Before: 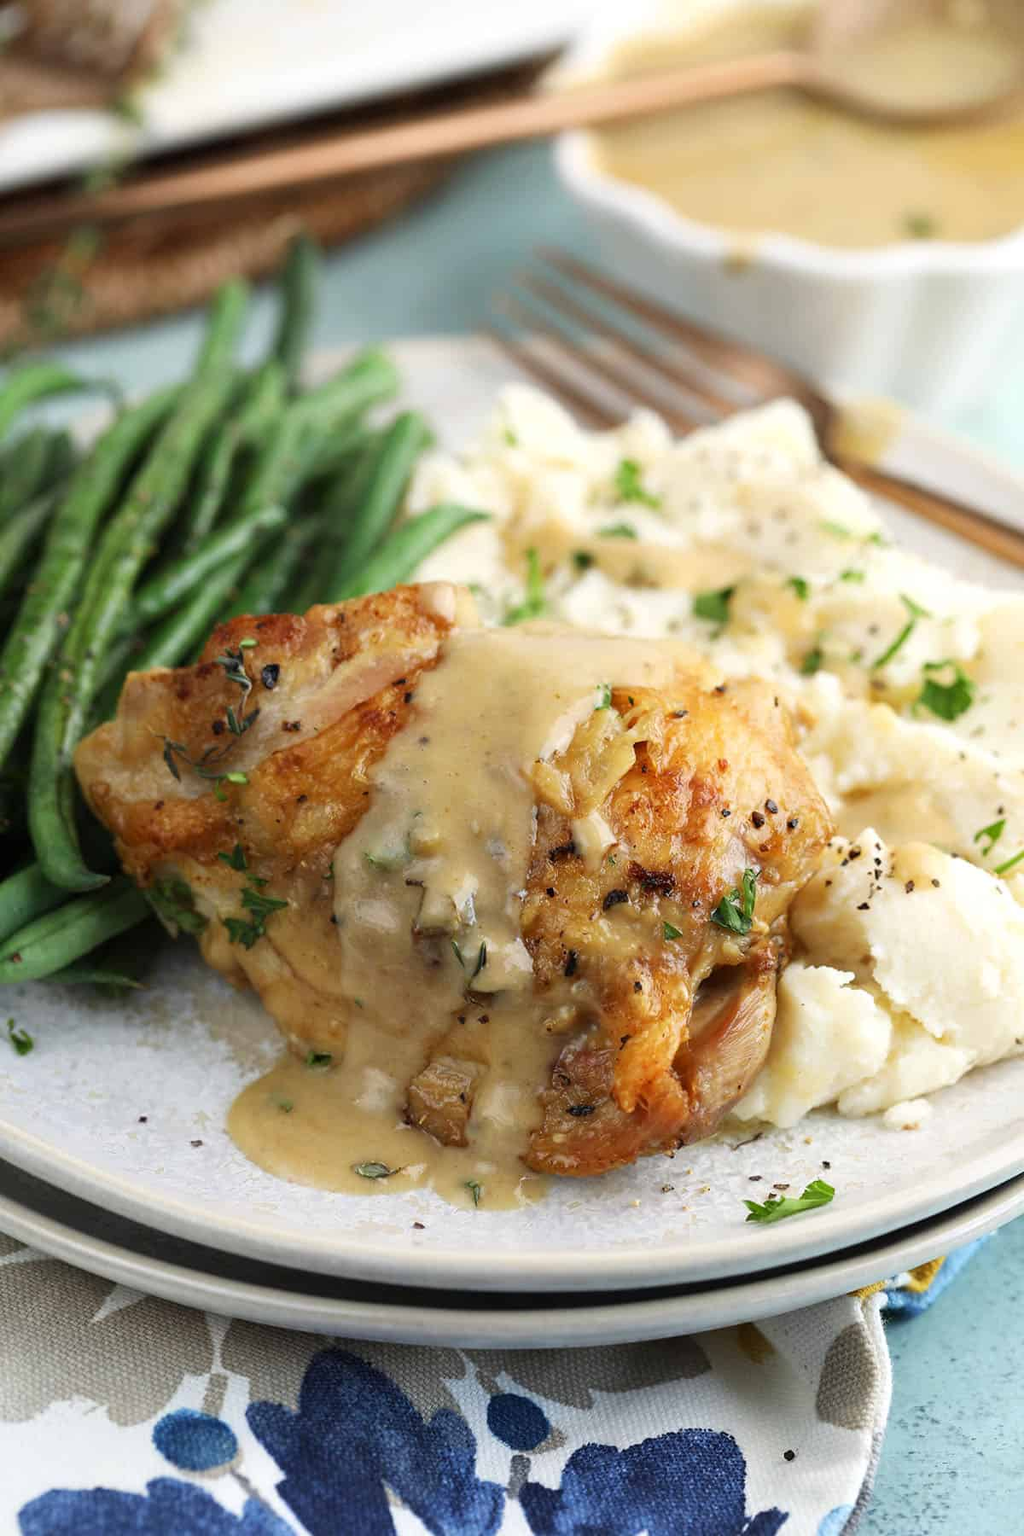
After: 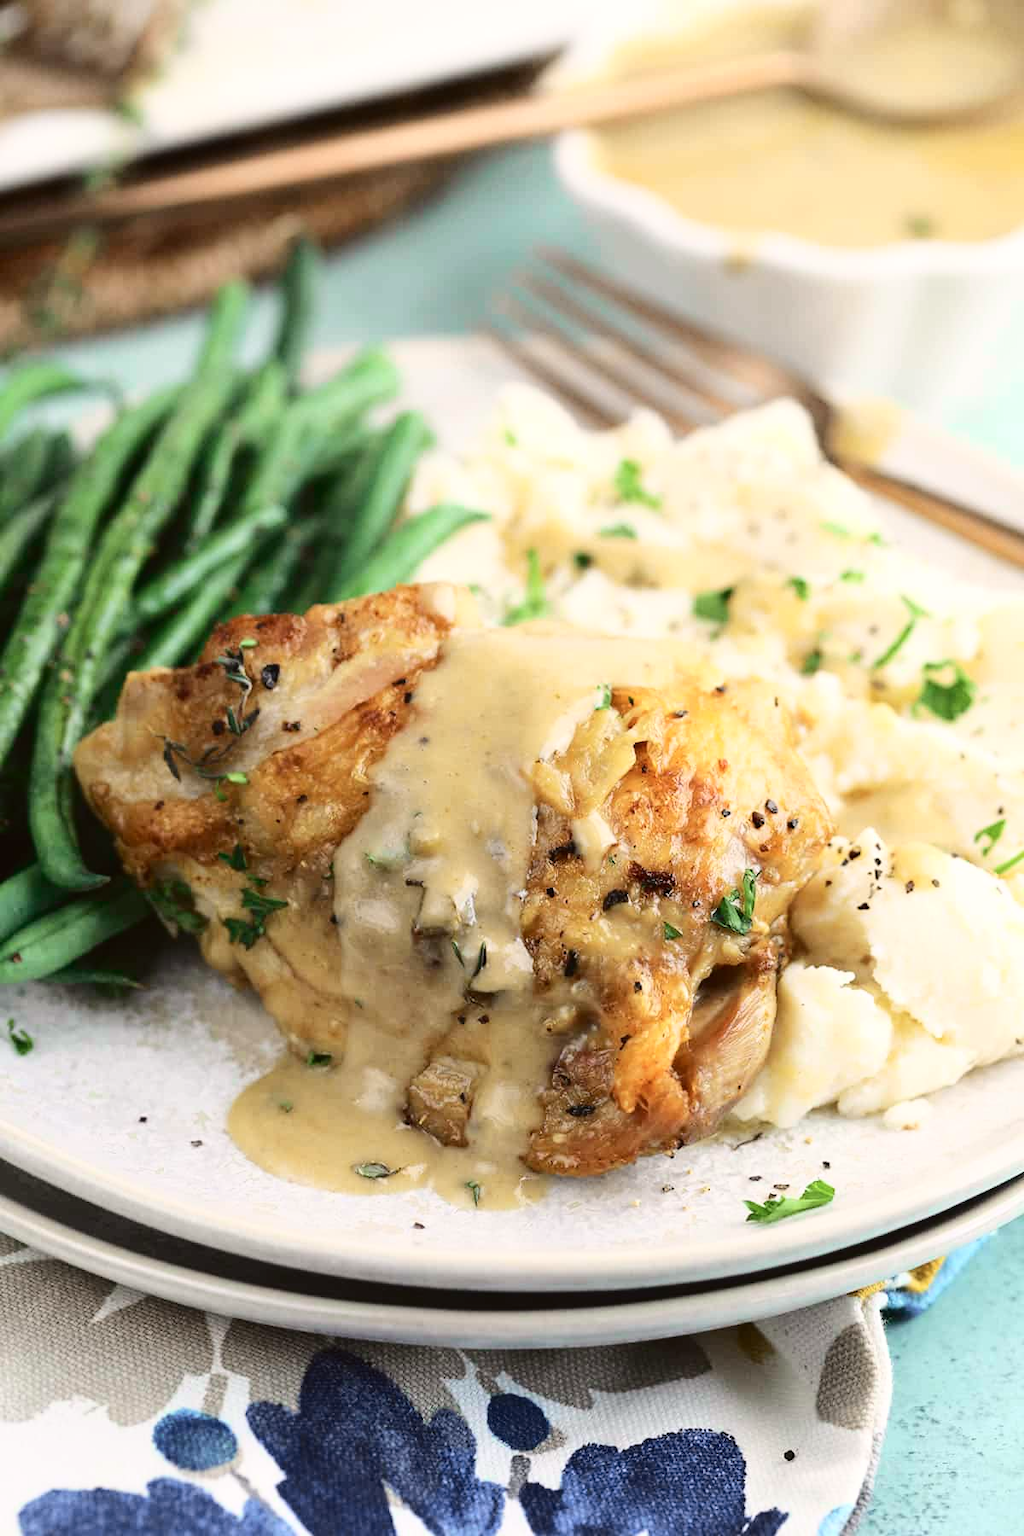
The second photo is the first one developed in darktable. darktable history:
tone curve: curves: ch0 [(0, 0.023) (0.1, 0.084) (0.184, 0.168) (0.45, 0.54) (0.57, 0.683) (0.722, 0.825) (0.877, 0.948) (1, 1)]; ch1 [(0, 0) (0.414, 0.395) (0.453, 0.437) (0.502, 0.509) (0.521, 0.519) (0.573, 0.568) (0.618, 0.61) (0.654, 0.642) (1, 1)]; ch2 [(0, 0) (0.421, 0.43) (0.45, 0.463) (0.492, 0.504) (0.511, 0.519) (0.557, 0.557) (0.602, 0.605) (1, 1)], color space Lab, independent channels, preserve colors none
